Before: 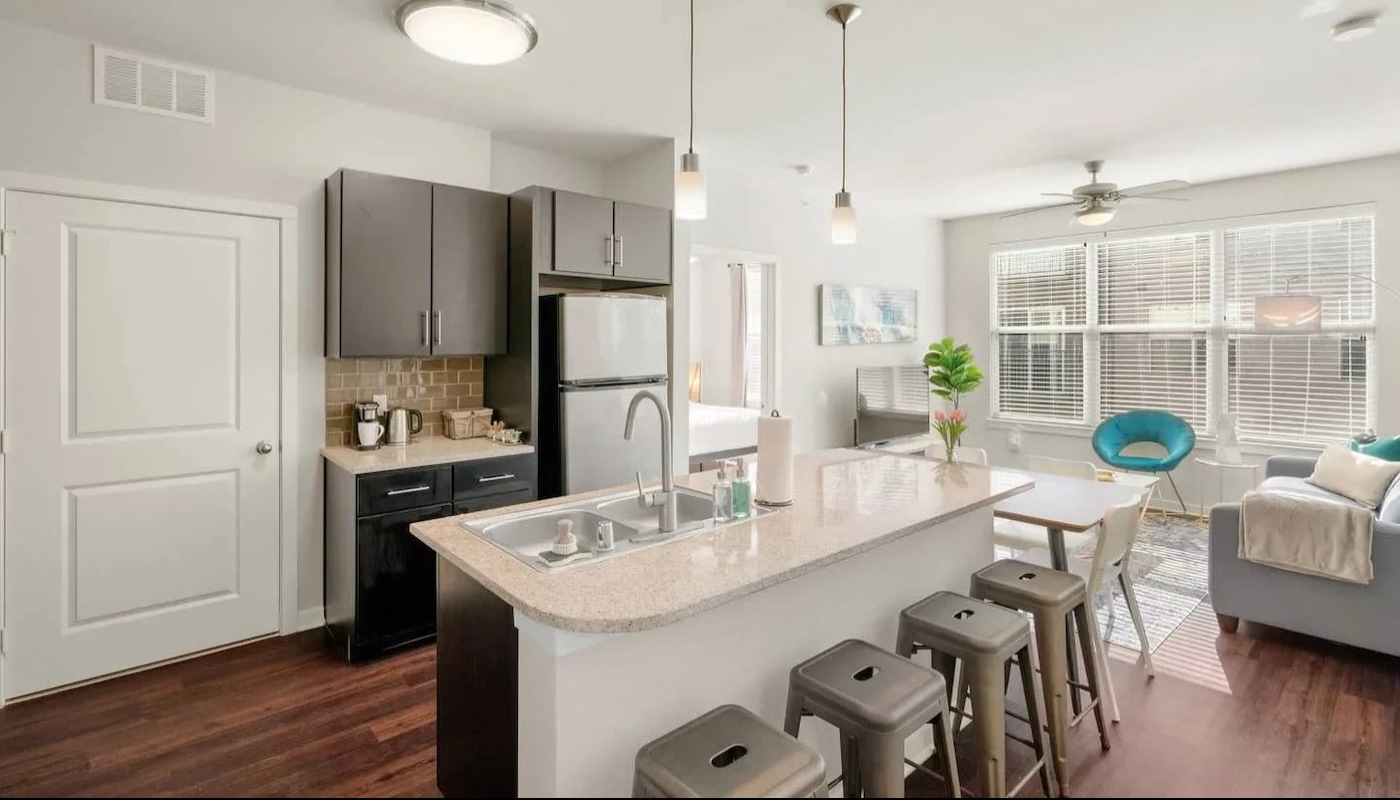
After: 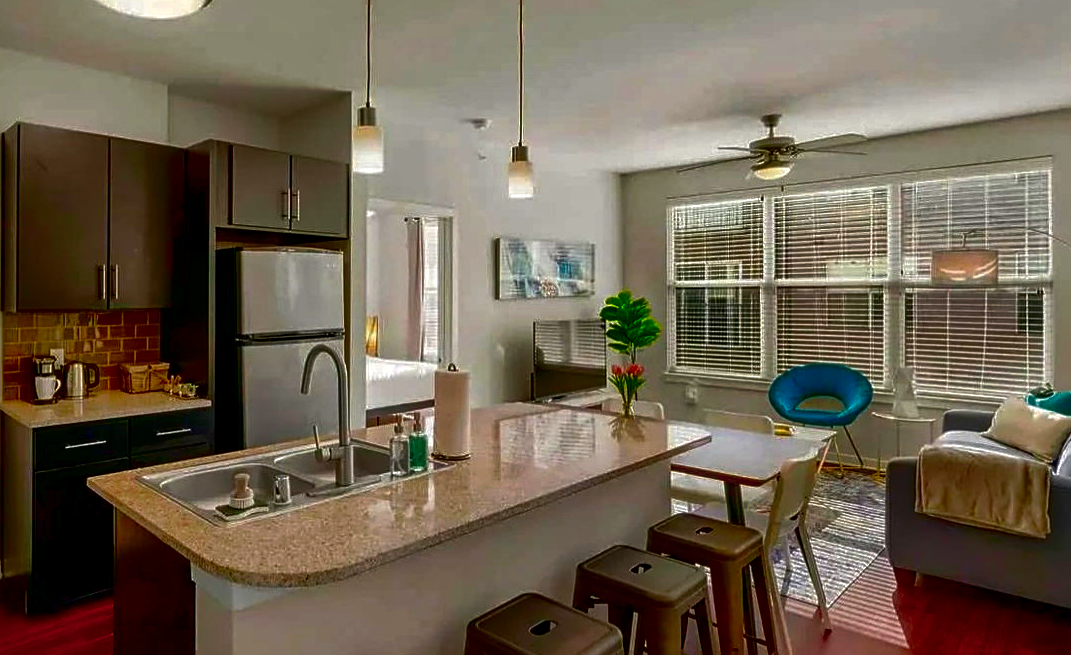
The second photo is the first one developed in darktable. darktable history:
tone curve: curves: ch0 [(0, 0) (0.003, 0.013) (0.011, 0.017) (0.025, 0.028) (0.044, 0.049) (0.069, 0.07) (0.1, 0.103) (0.136, 0.143) (0.177, 0.186) (0.224, 0.232) (0.277, 0.282) (0.335, 0.333) (0.399, 0.405) (0.468, 0.477) (0.543, 0.54) (0.623, 0.627) (0.709, 0.709) (0.801, 0.798) (0.898, 0.902) (1, 1)], preserve colors none
crop: left 23.095%, top 5.827%, bottom 11.854%
local contrast: on, module defaults
contrast brightness saturation: brightness -1, saturation 1
sharpen: on, module defaults
shadows and highlights: on, module defaults
color balance rgb: linear chroma grading › global chroma 6.48%, perceptual saturation grading › global saturation 12.96%, global vibrance 6.02%
